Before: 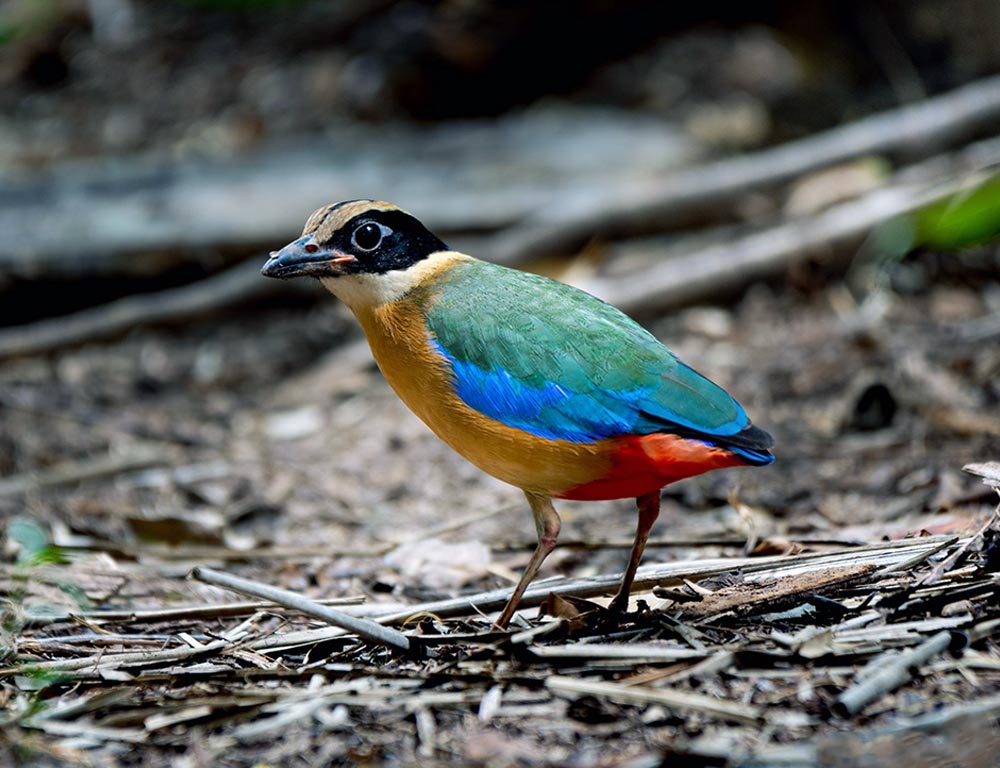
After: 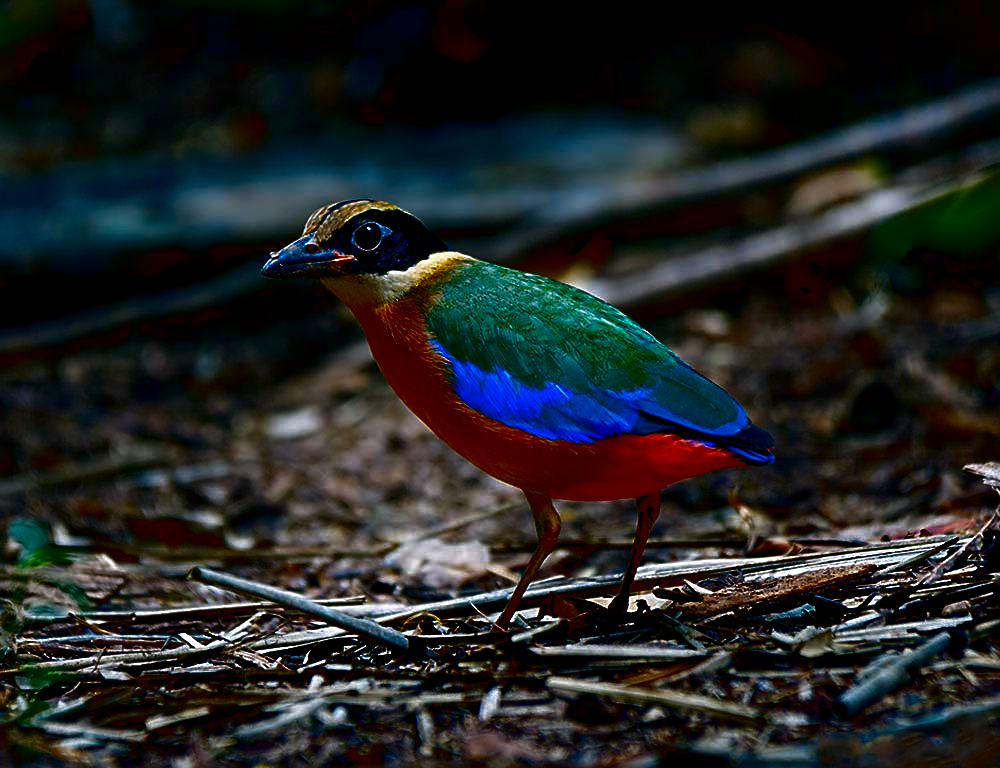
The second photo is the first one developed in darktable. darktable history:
levels: mode automatic, levels [0, 0.498, 0.996]
sharpen: on, module defaults
contrast brightness saturation: brightness -0.989, saturation 0.998
